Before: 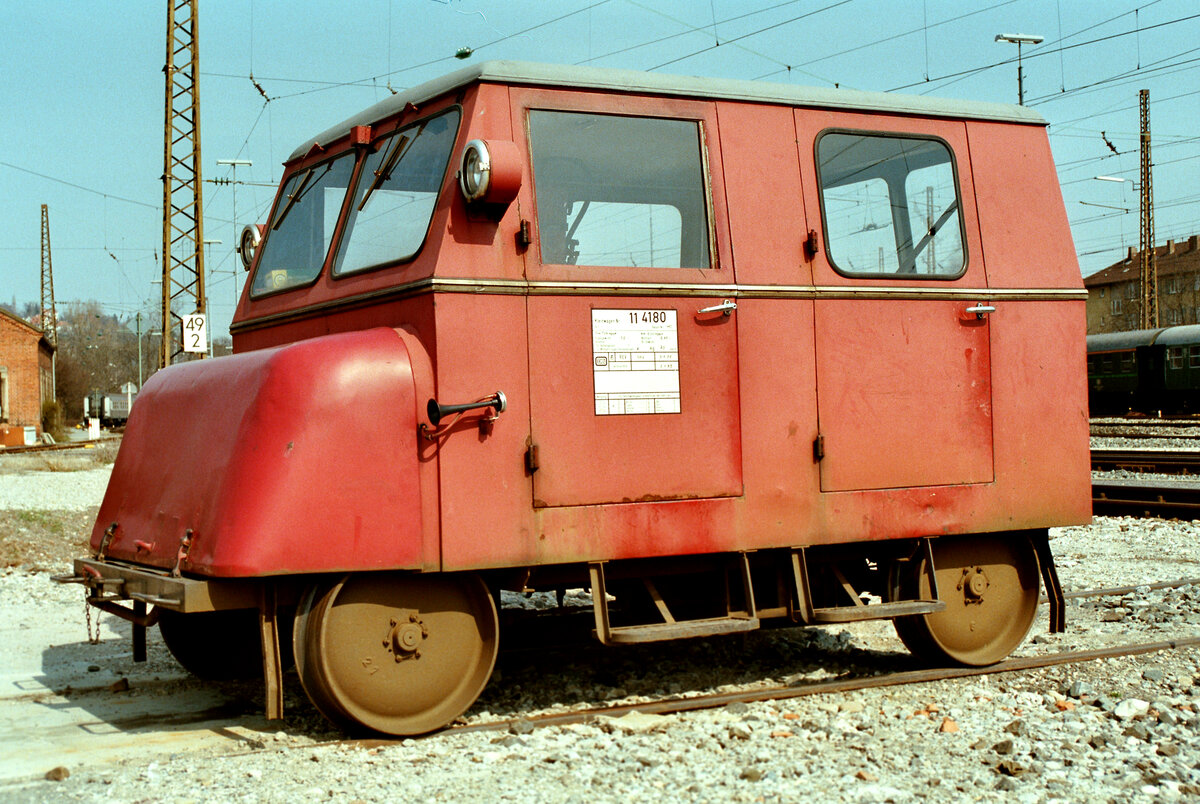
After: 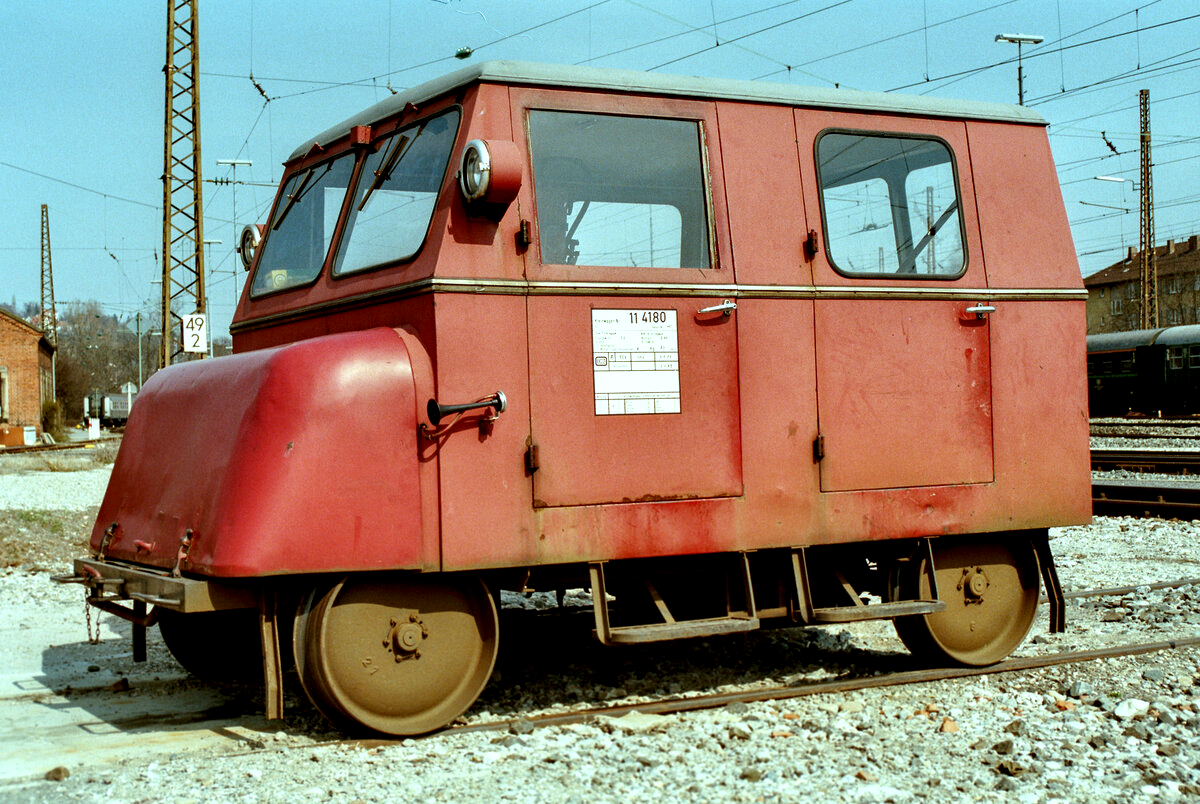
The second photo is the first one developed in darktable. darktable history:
white balance: red 0.925, blue 1.046
local contrast: highlights 83%, shadows 81%
